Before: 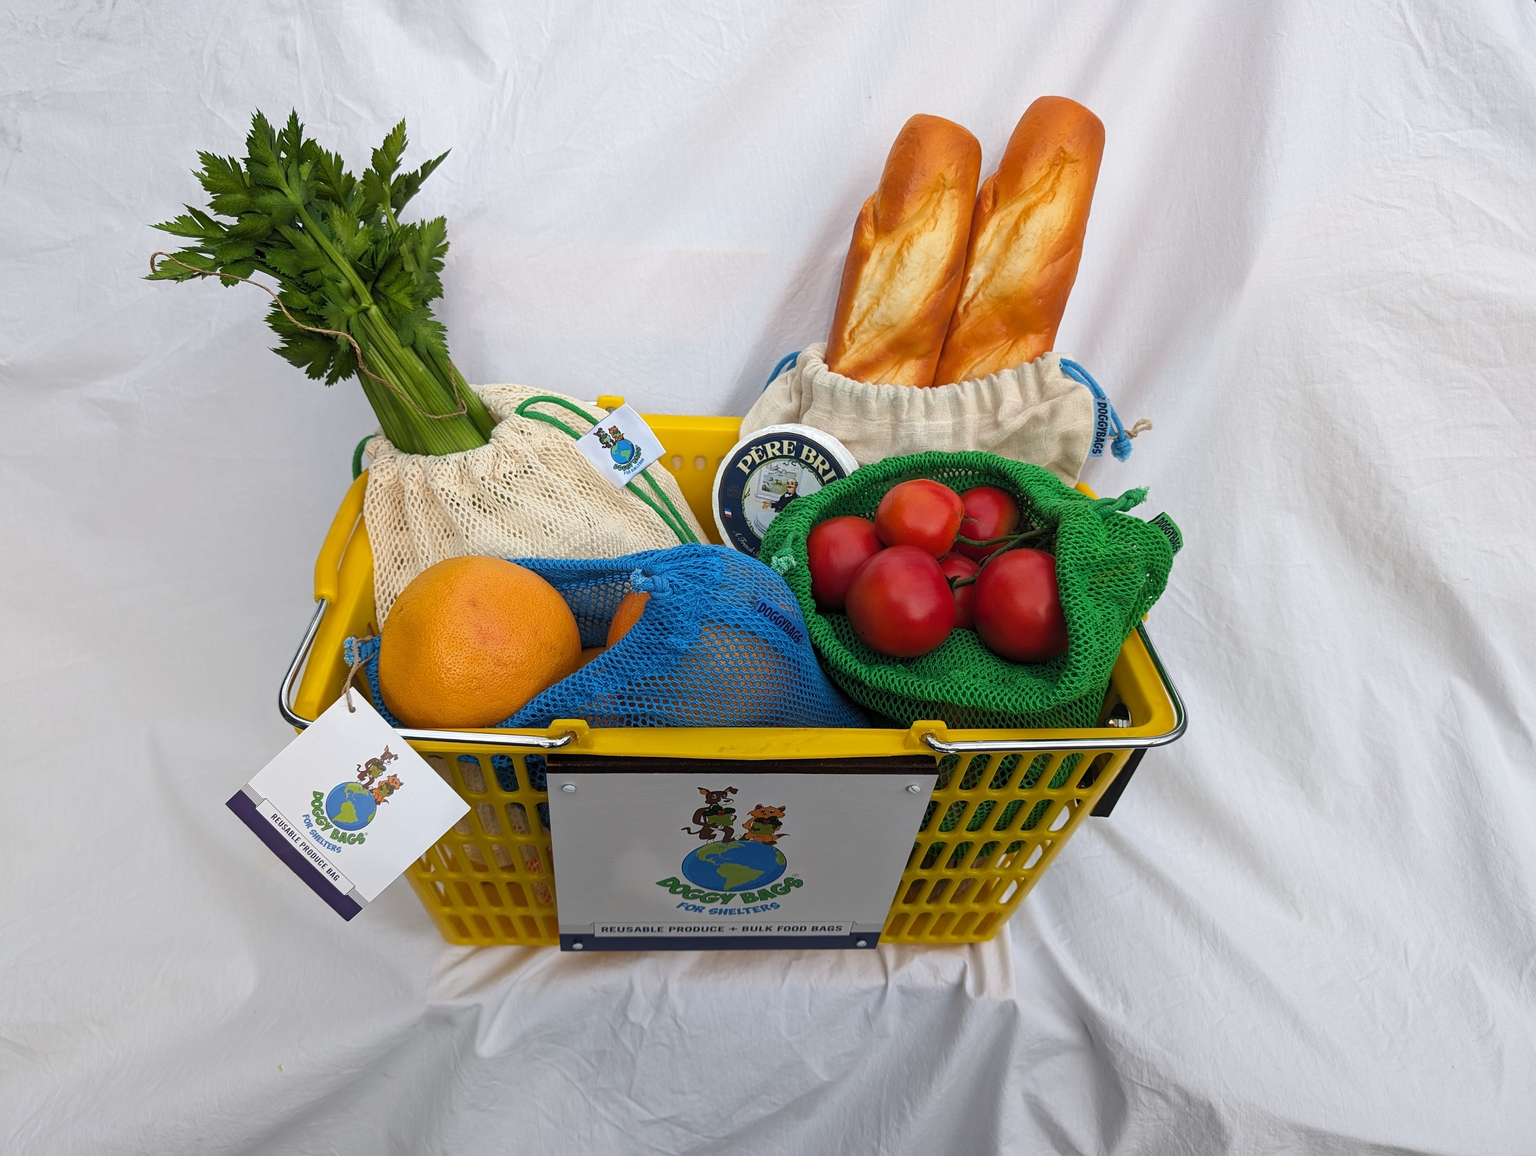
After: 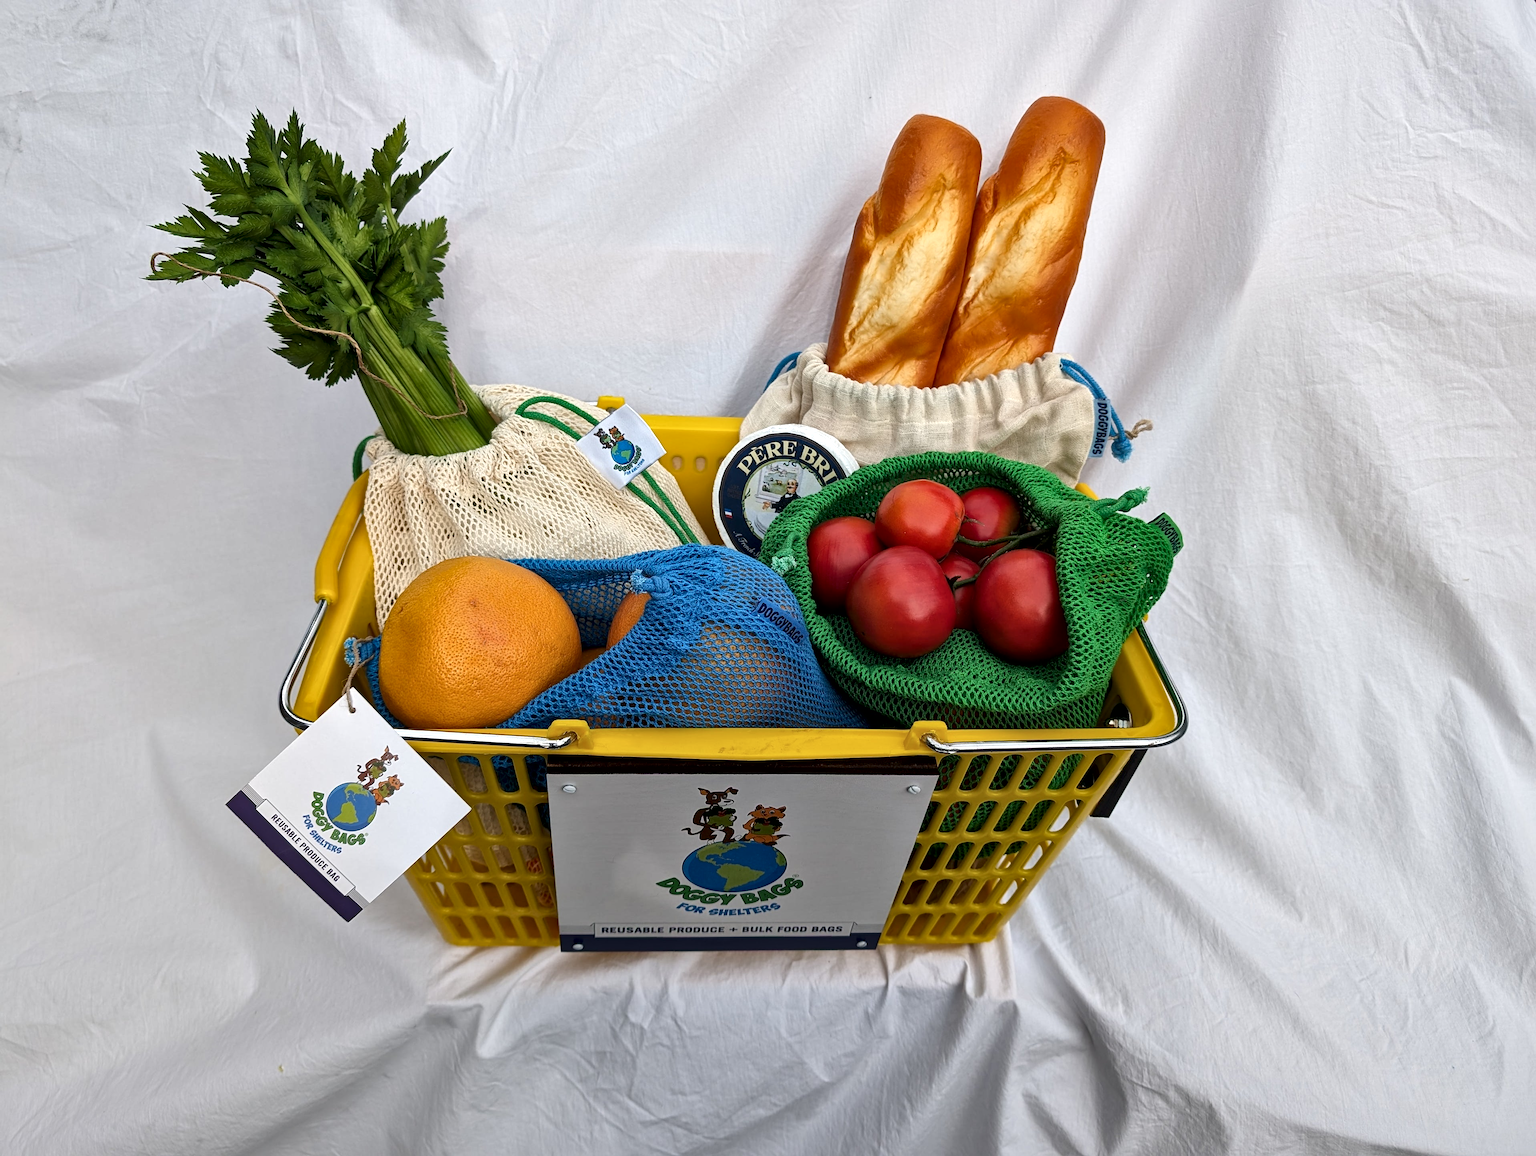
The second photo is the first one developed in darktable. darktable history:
local contrast: mode bilateral grid, contrast 100, coarseness 99, detail 165%, midtone range 0.2
